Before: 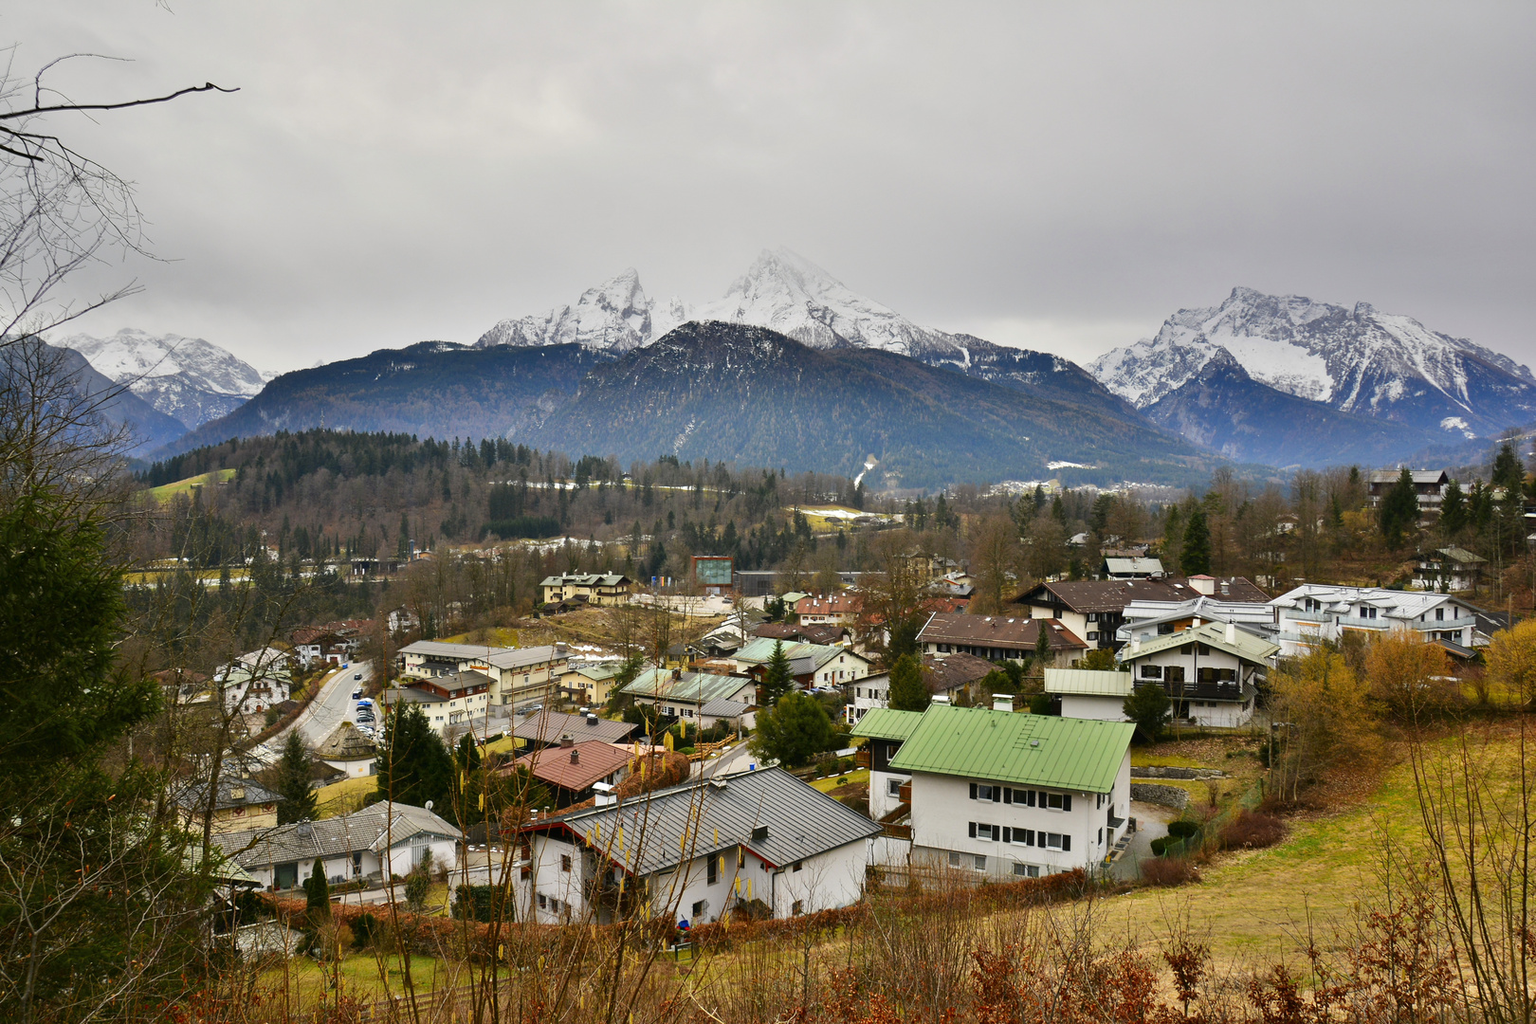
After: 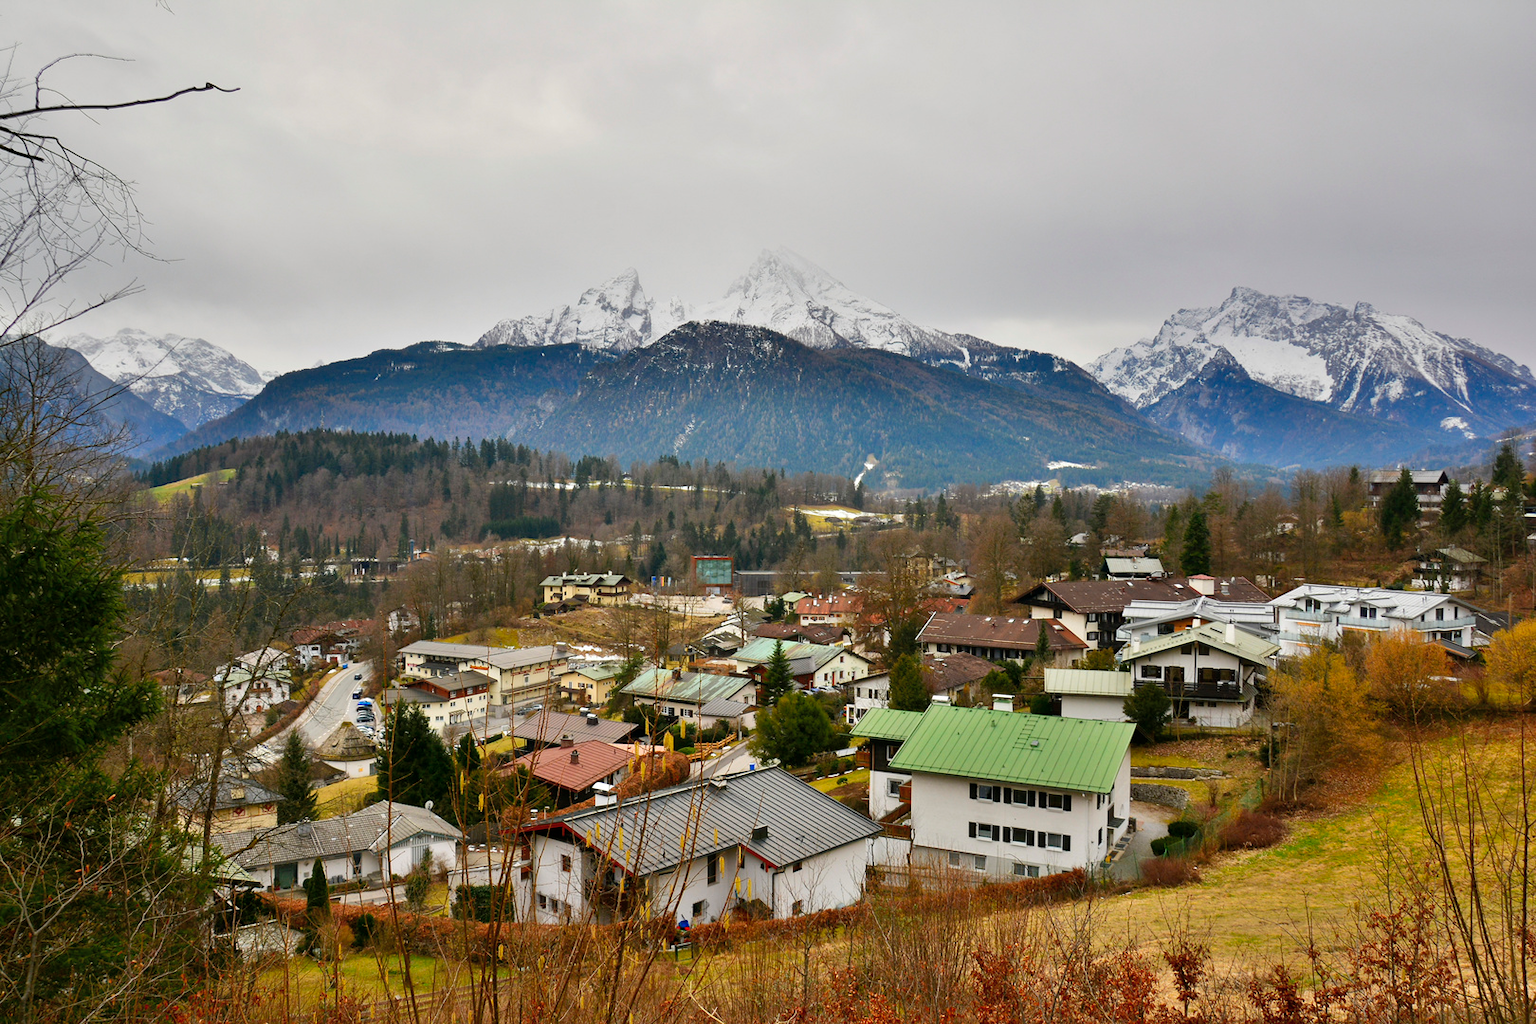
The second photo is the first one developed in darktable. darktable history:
shadows and highlights: shadows 43.17, highlights 7.62
